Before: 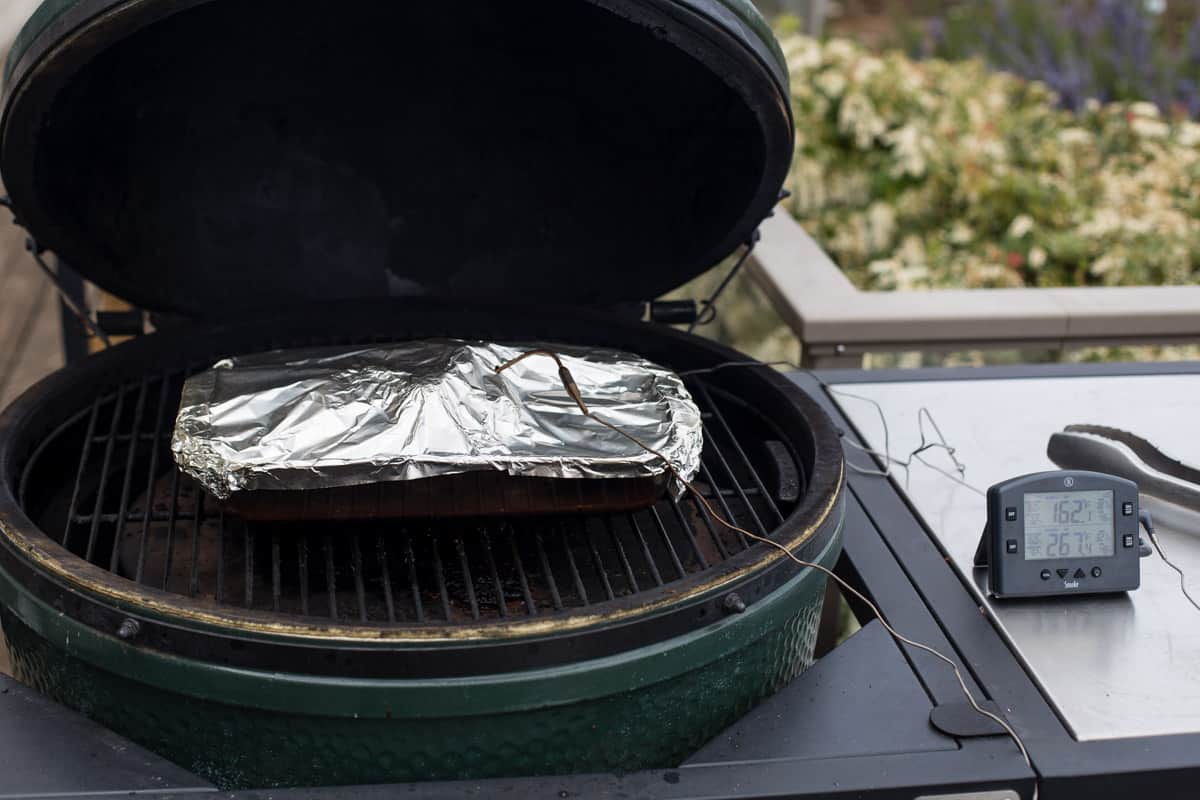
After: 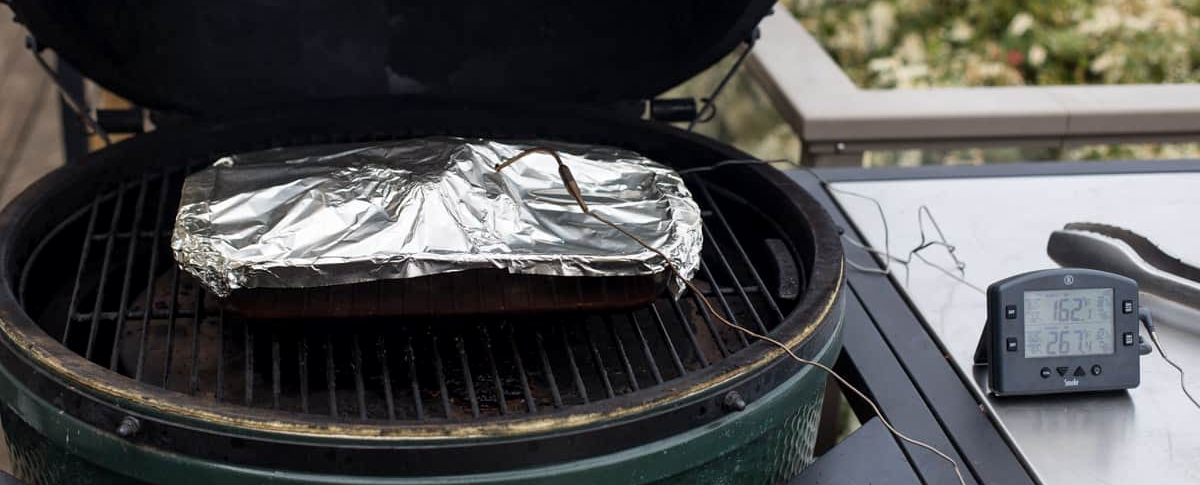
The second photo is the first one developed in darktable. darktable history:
crop and rotate: top 25.357%, bottom 13.942%
local contrast: mode bilateral grid, contrast 20, coarseness 50, detail 120%, midtone range 0.2
